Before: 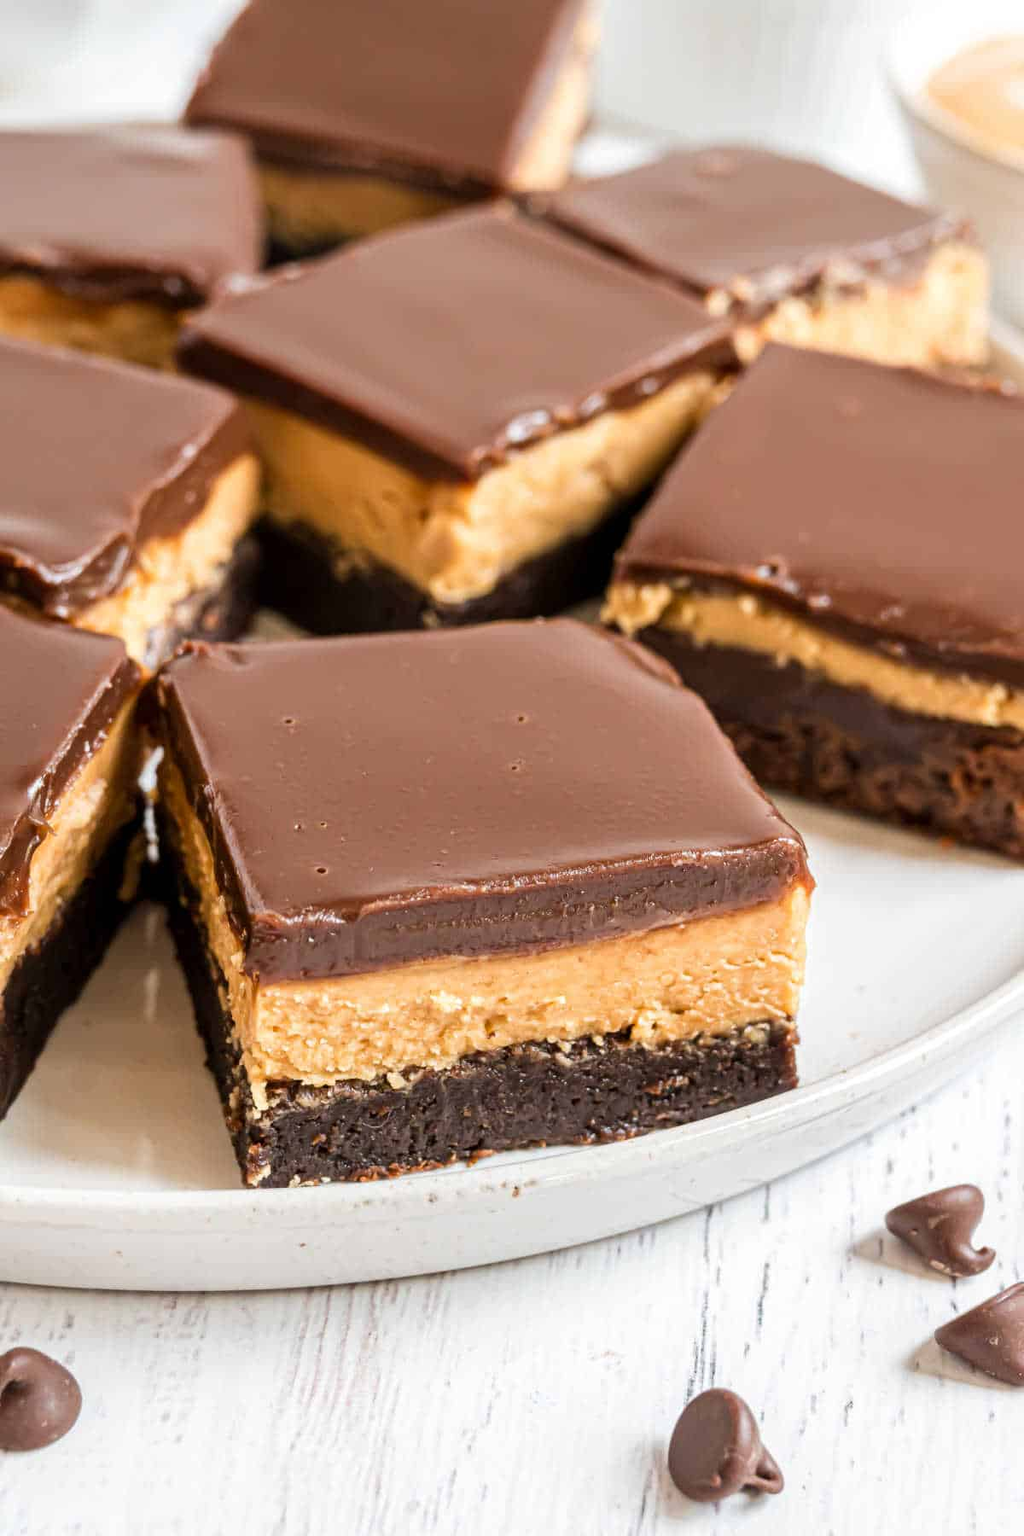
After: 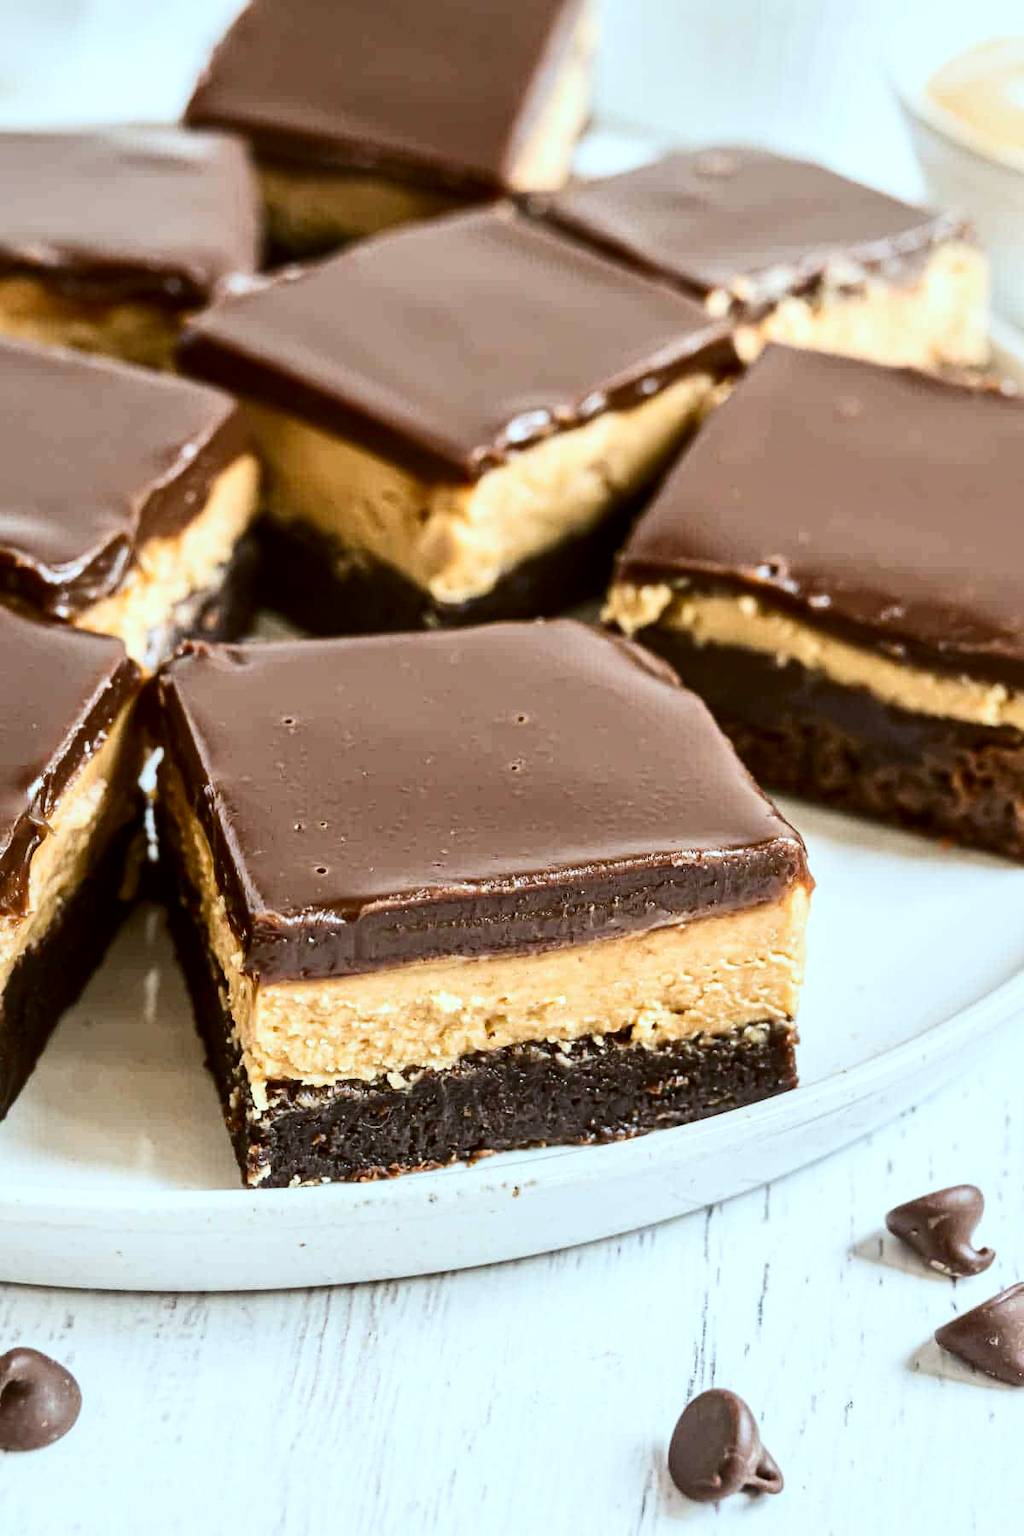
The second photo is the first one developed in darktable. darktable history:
color balance: lift [1.004, 1.002, 1.002, 0.998], gamma [1, 1.007, 1.002, 0.993], gain [1, 0.977, 1.013, 1.023], contrast -3.64%
contrast brightness saturation: contrast 0.28
white balance: red 0.925, blue 1.046
local contrast: mode bilateral grid, contrast 20, coarseness 50, detail 132%, midtone range 0.2
